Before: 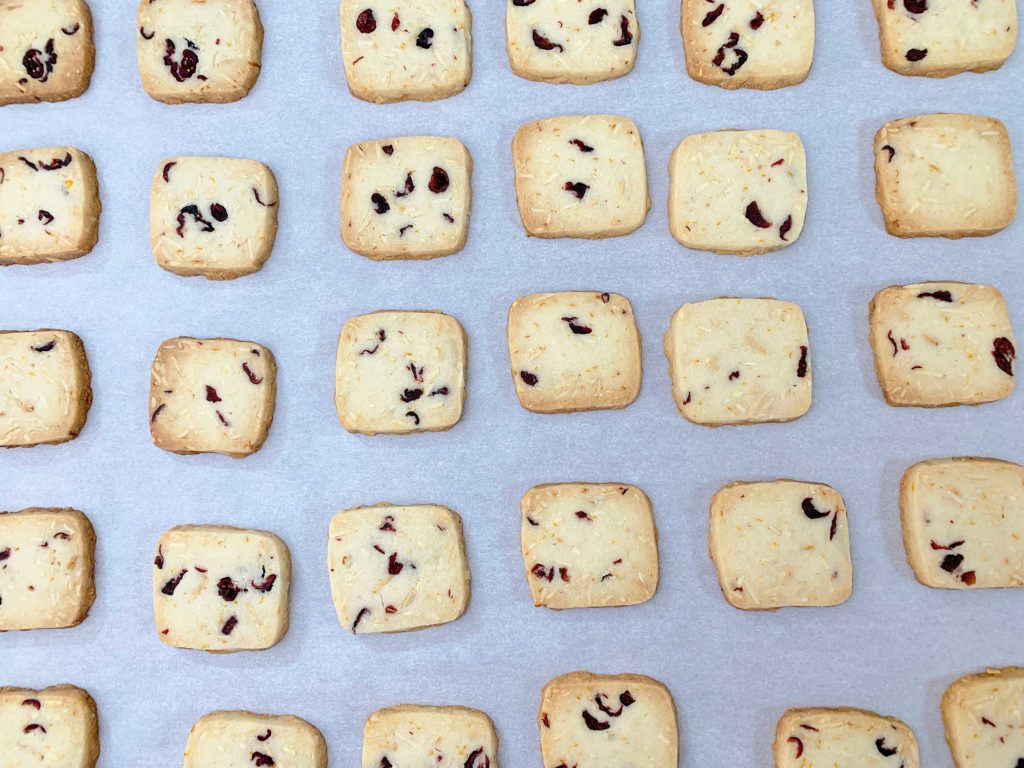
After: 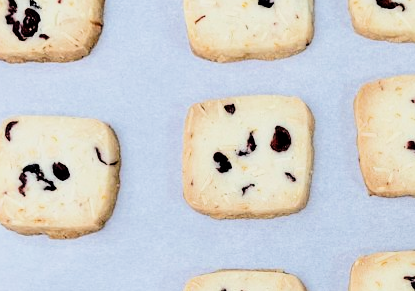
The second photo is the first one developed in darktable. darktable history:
exposure: black level correction 0, exposure 0.2 EV, compensate exposure bias true, compensate highlight preservation false
filmic rgb: black relative exposure -5 EV, hardness 2.88, contrast 1.5
crop: left 15.452%, top 5.459%, right 43.956%, bottom 56.62%
